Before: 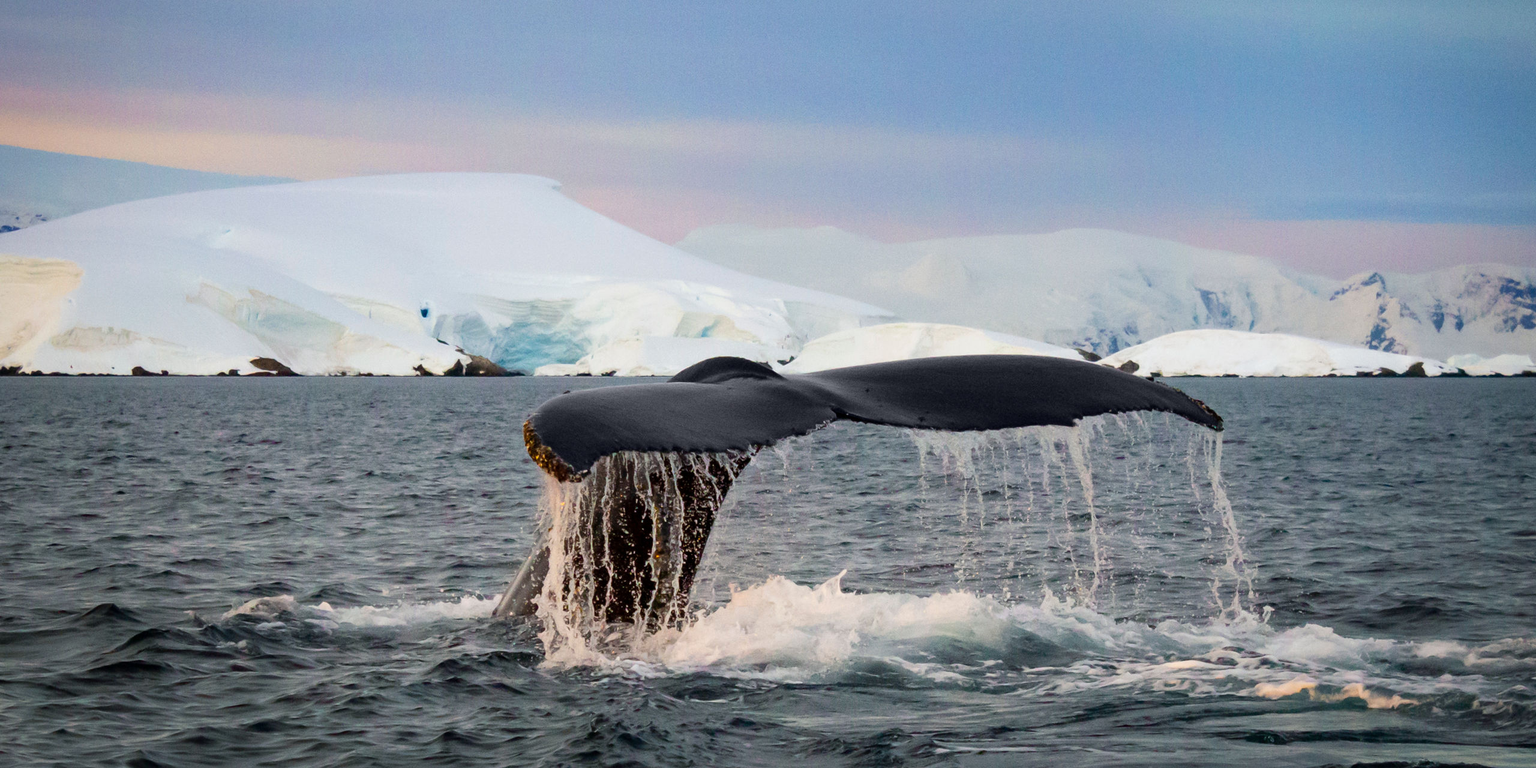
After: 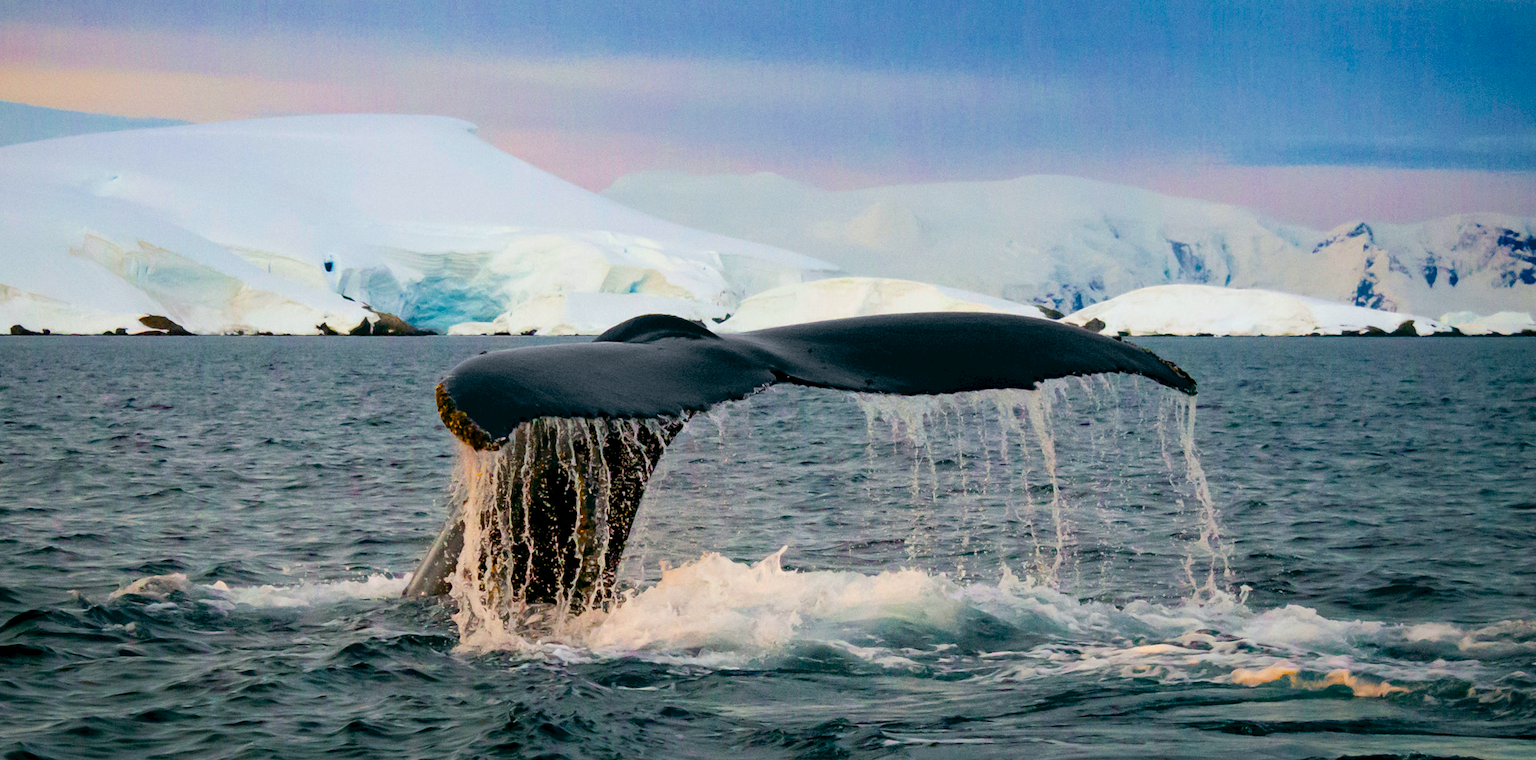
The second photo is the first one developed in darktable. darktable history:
color balance rgb: power › chroma 0.269%, power › hue 61.5°, global offset › luminance -0.35%, global offset › chroma 0.115%, global offset › hue 166.16°, perceptual saturation grading › global saturation 36.804%, global vibrance 16.095%, saturation formula JzAzBz (2021)
crop and rotate: left 7.983%, top 8.843%
